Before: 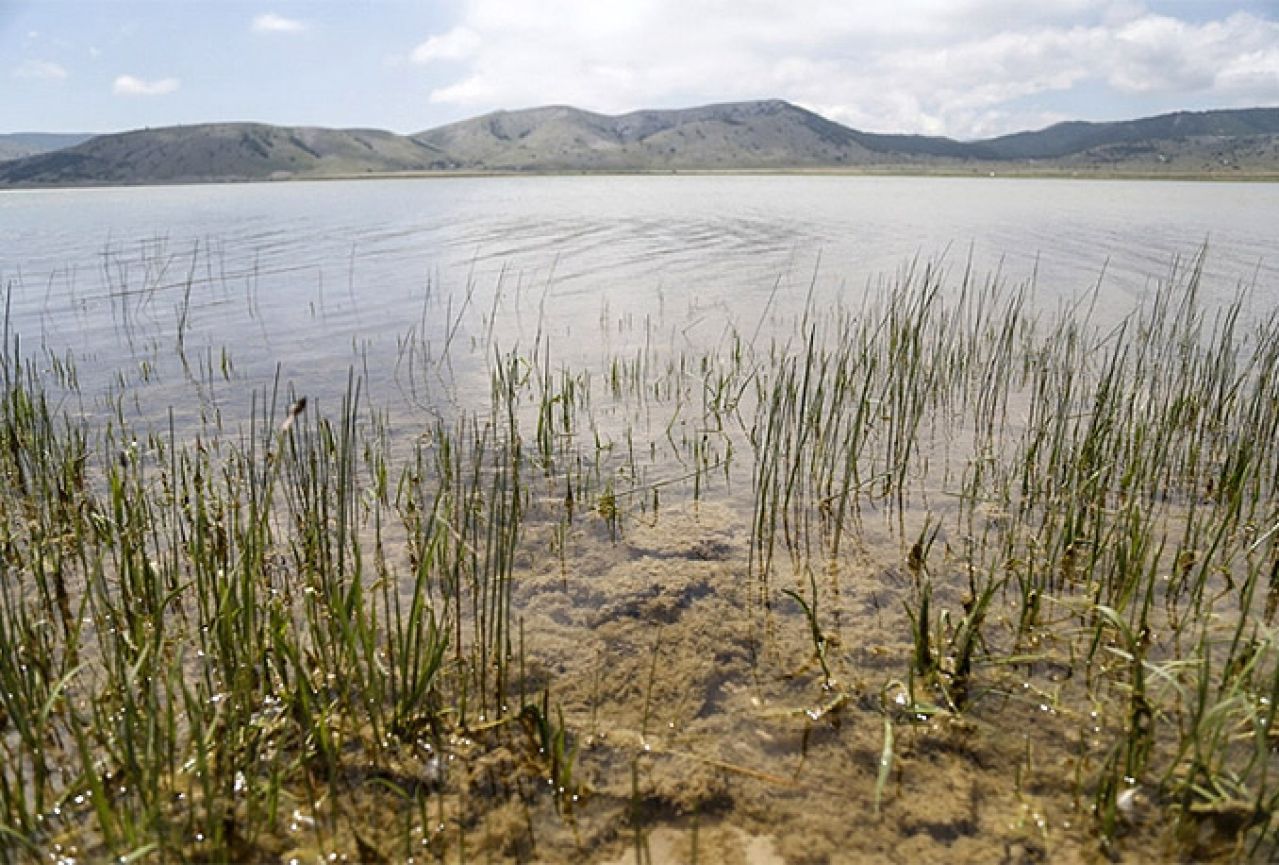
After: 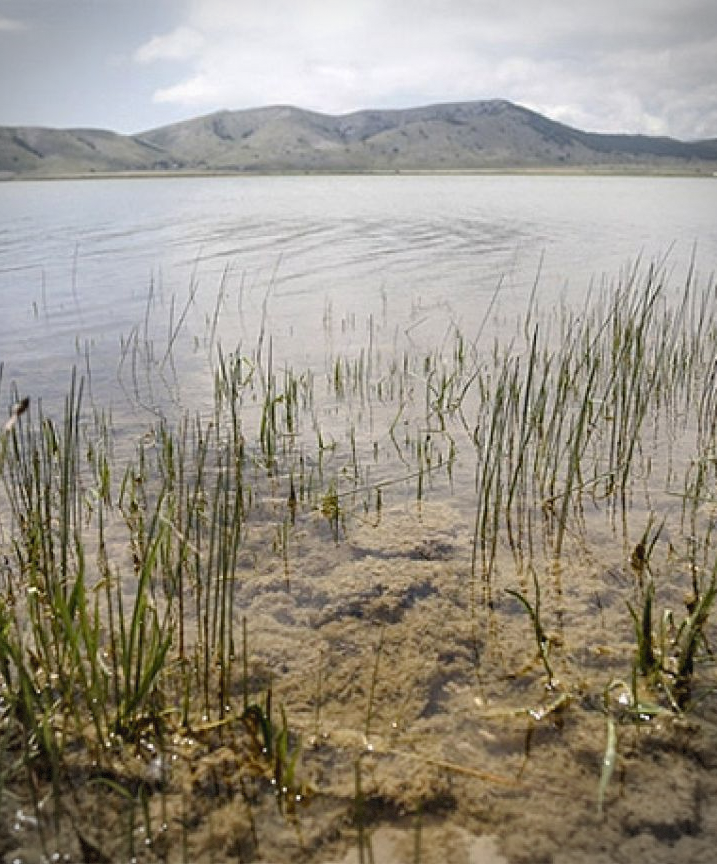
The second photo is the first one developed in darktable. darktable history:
crop: left 21.674%, right 22.086%
vignetting: dithering 8-bit output, unbound false
tone curve: curves: ch0 [(0, 0) (0.003, 0.032) (0.011, 0.034) (0.025, 0.039) (0.044, 0.055) (0.069, 0.078) (0.1, 0.111) (0.136, 0.147) (0.177, 0.191) (0.224, 0.238) (0.277, 0.291) (0.335, 0.35) (0.399, 0.41) (0.468, 0.48) (0.543, 0.547) (0.623, 0.621) (0.709, 0.699) (0.801, 0.789) (0.898, 0.884) (1, 1)], preserve colors none
